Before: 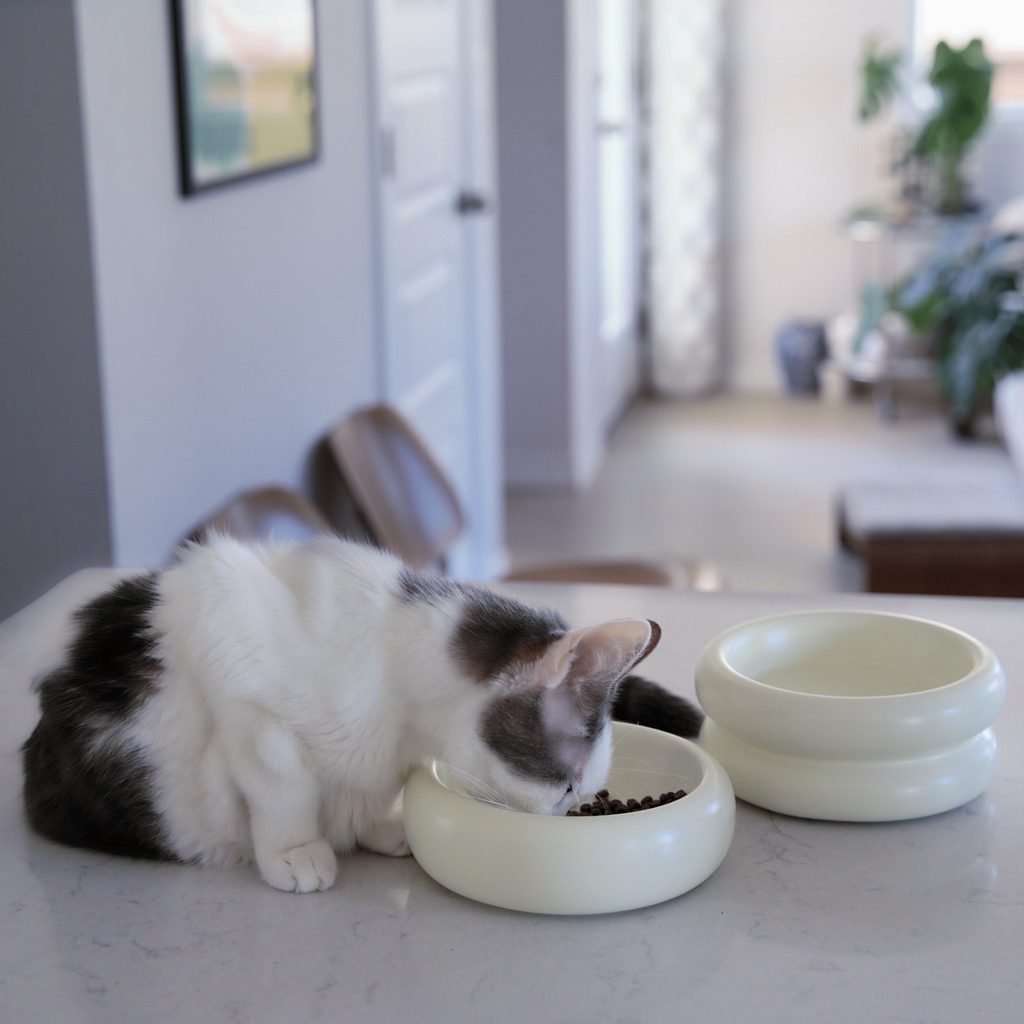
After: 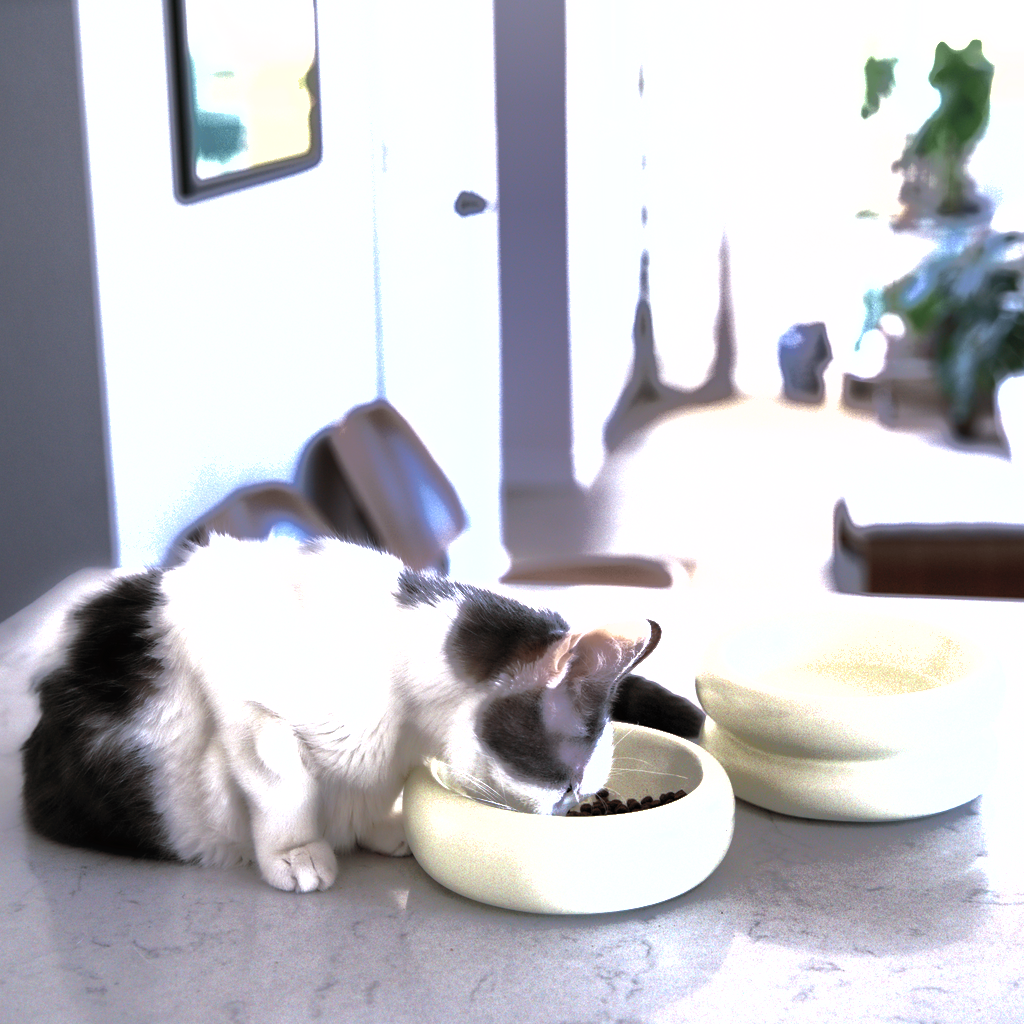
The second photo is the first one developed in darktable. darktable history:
shadows and highlights: shadows 39.38, highlights -59.99
color balance rgb: highlights gain › chroma 0.2%, highlights gain › hue 330.33°, perceptual saturation grading › global saturation 15.879%, perceptual brilliance grading › highlights 74.543%, perceptual brilliance grading › shadows -29.646%
